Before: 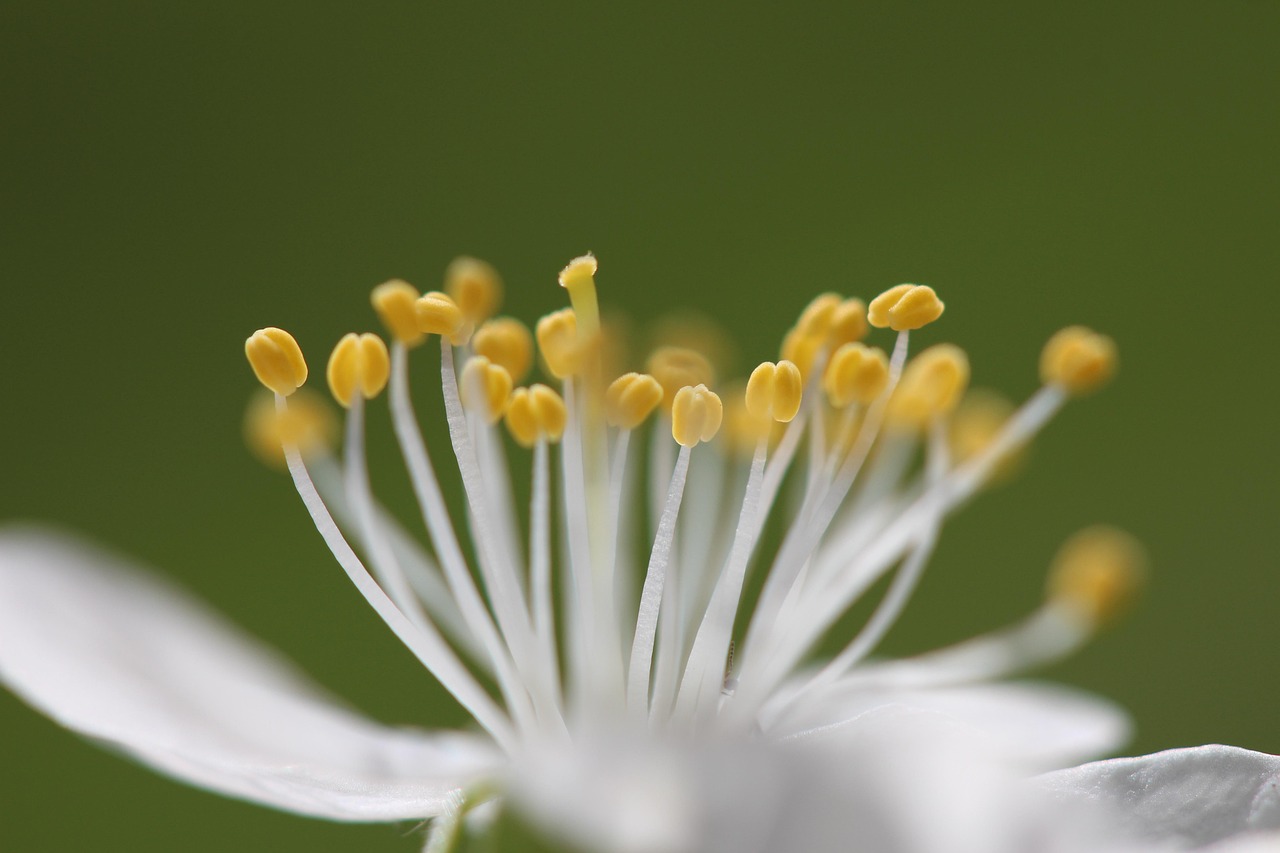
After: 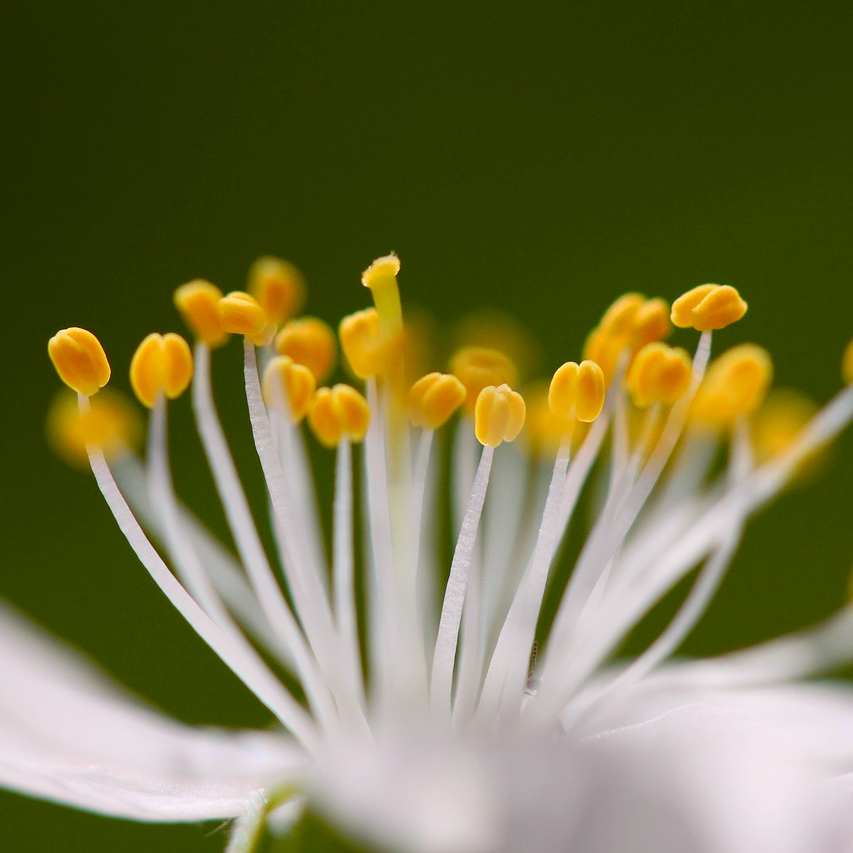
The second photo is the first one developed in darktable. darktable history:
crop and rotate: left 15.446%, right 17.836%
tone curve: curves: ch0 [(0, 0) (0.106, 0.026) (0.275, 0.155) (0.392, 0.314) (0.513, 0.481) (0.657, 0.667) (1, 1)]; ch1 [(0, 0) (0.5, 0.511) (0.536, 0.579) (0.587, 0.69) (1, 1)]; ch2 [(0, 0) (0.5, 0.5) (0.55, 0.552) (0.625, 0.699) (1, 1)], color space Lab, independent channels, preserve colors none
